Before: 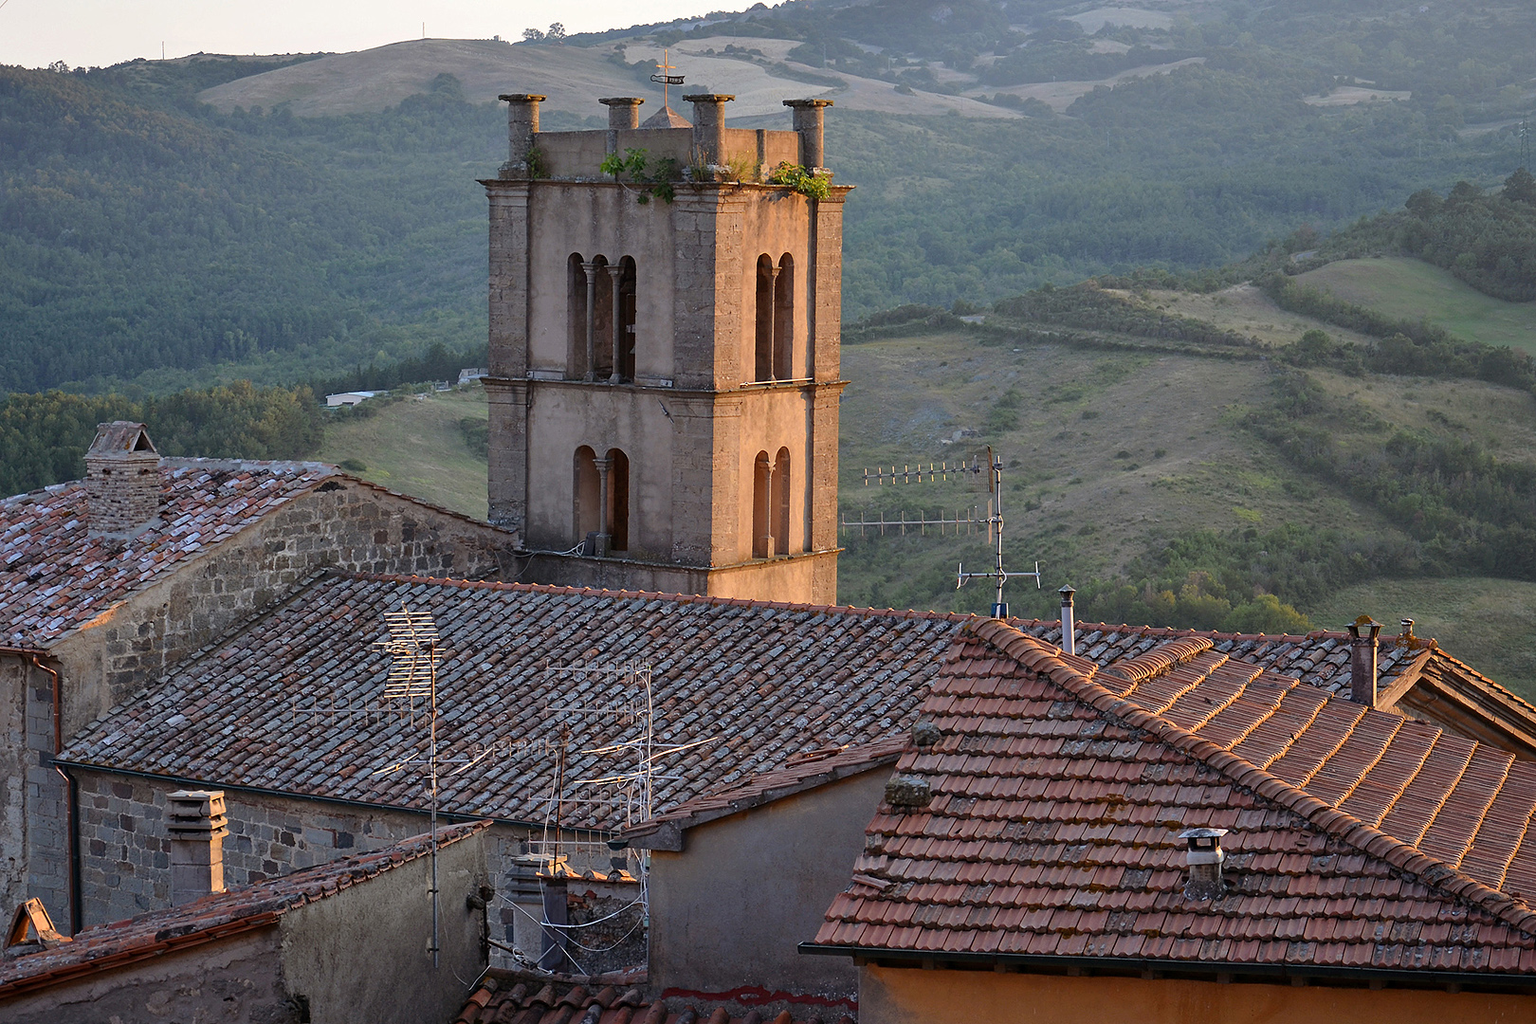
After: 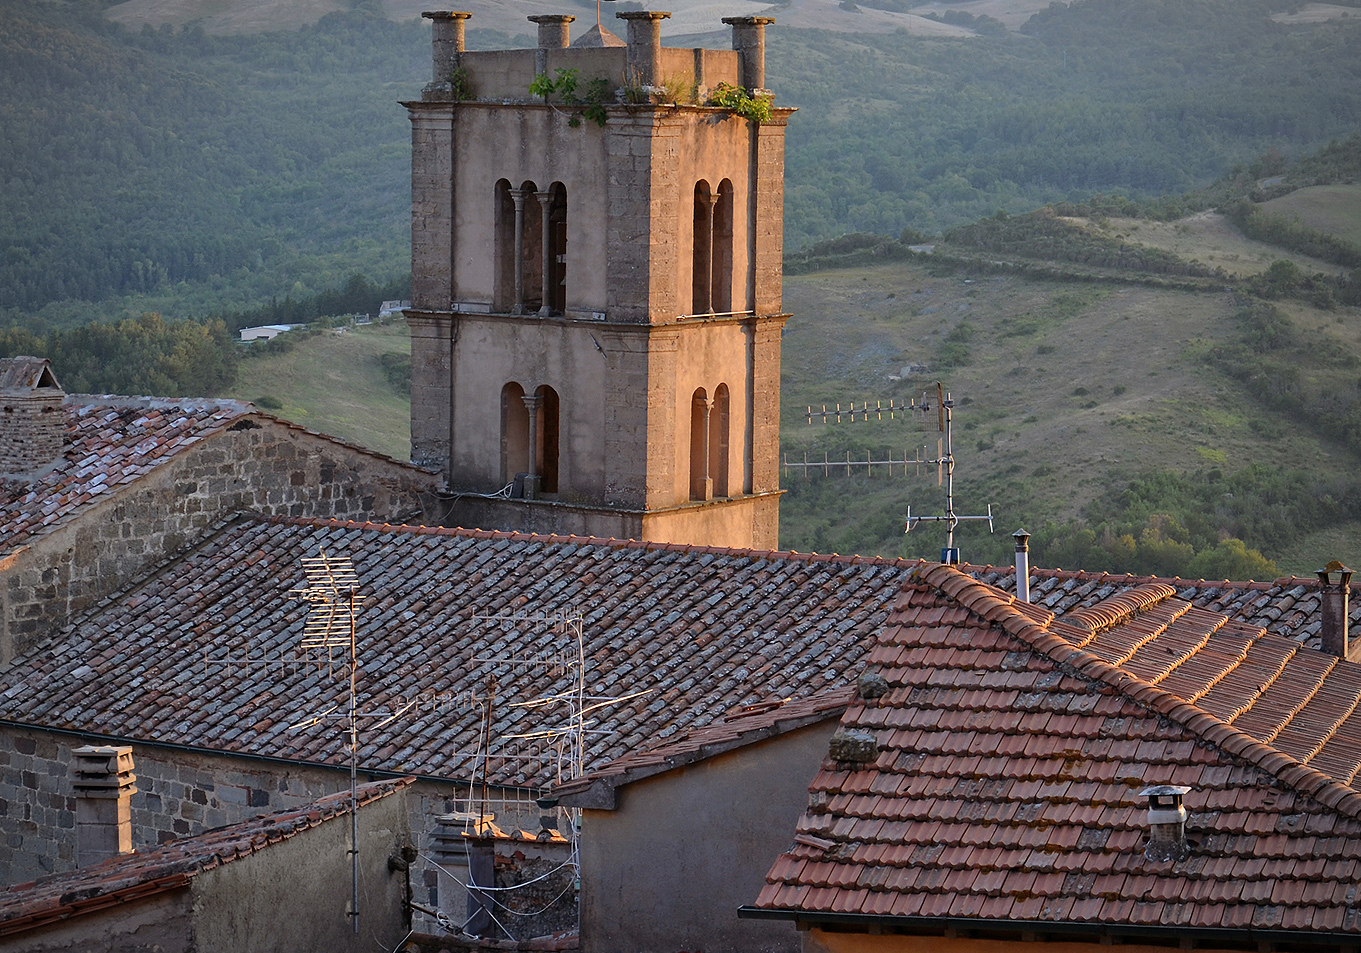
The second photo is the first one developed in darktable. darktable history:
vignetting: fall-off radius 60.92%
crop: left 6.446%, top 8.188%, right 9.538%, bottom 3.548%
